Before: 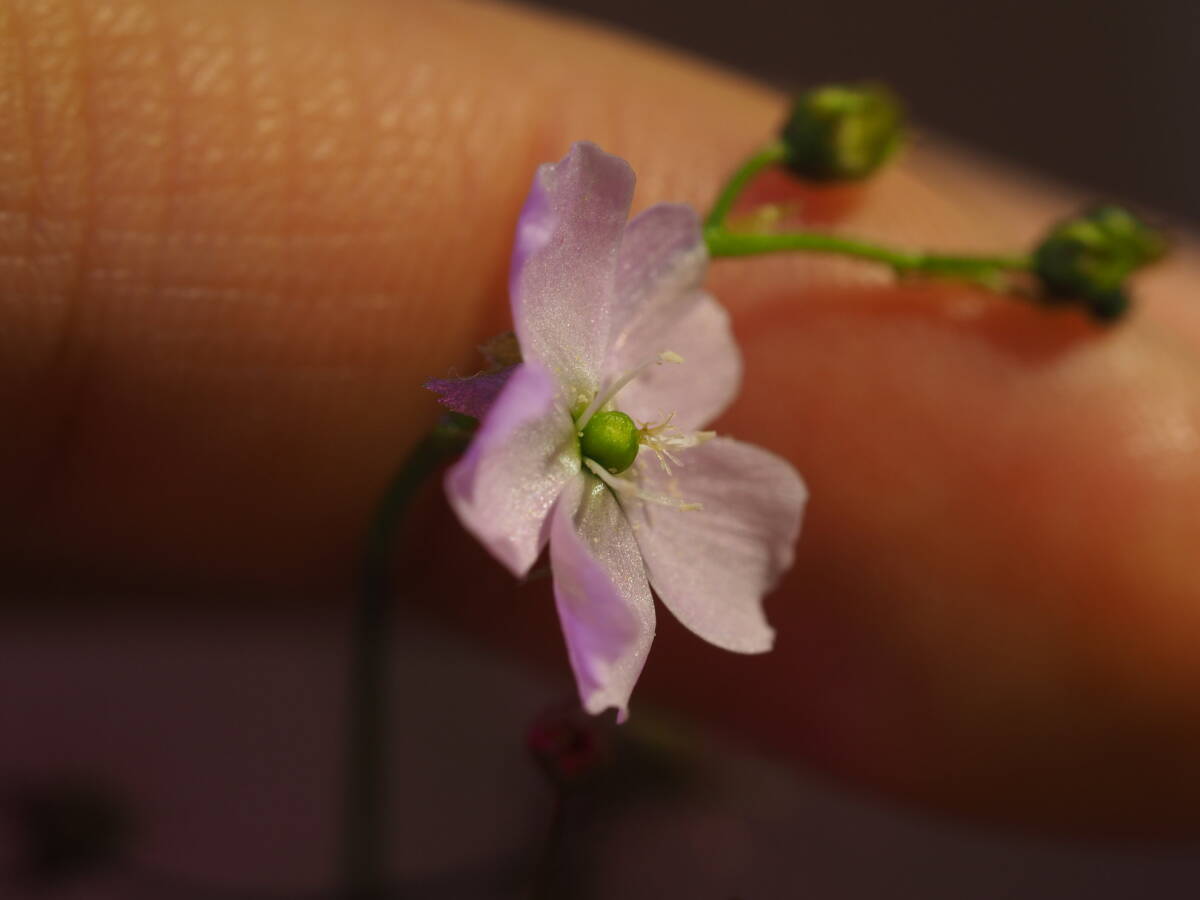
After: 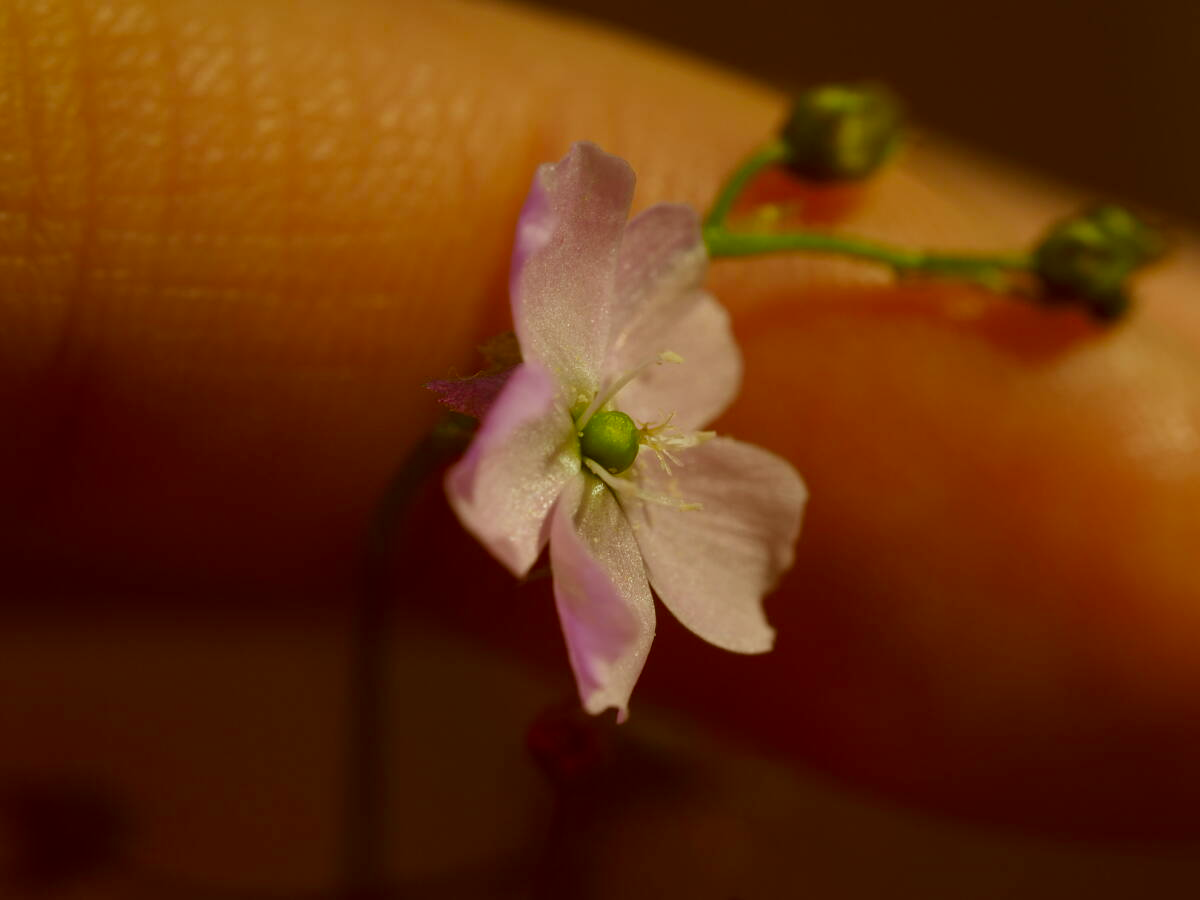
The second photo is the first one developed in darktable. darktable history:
exposure: black level correction 0.002, exposure -0.204 EV, compensate highlight preservation false
color correction: highlights a* -5.44, highlights b* 9.8, shadows a* 9.5, shadows b* 25
